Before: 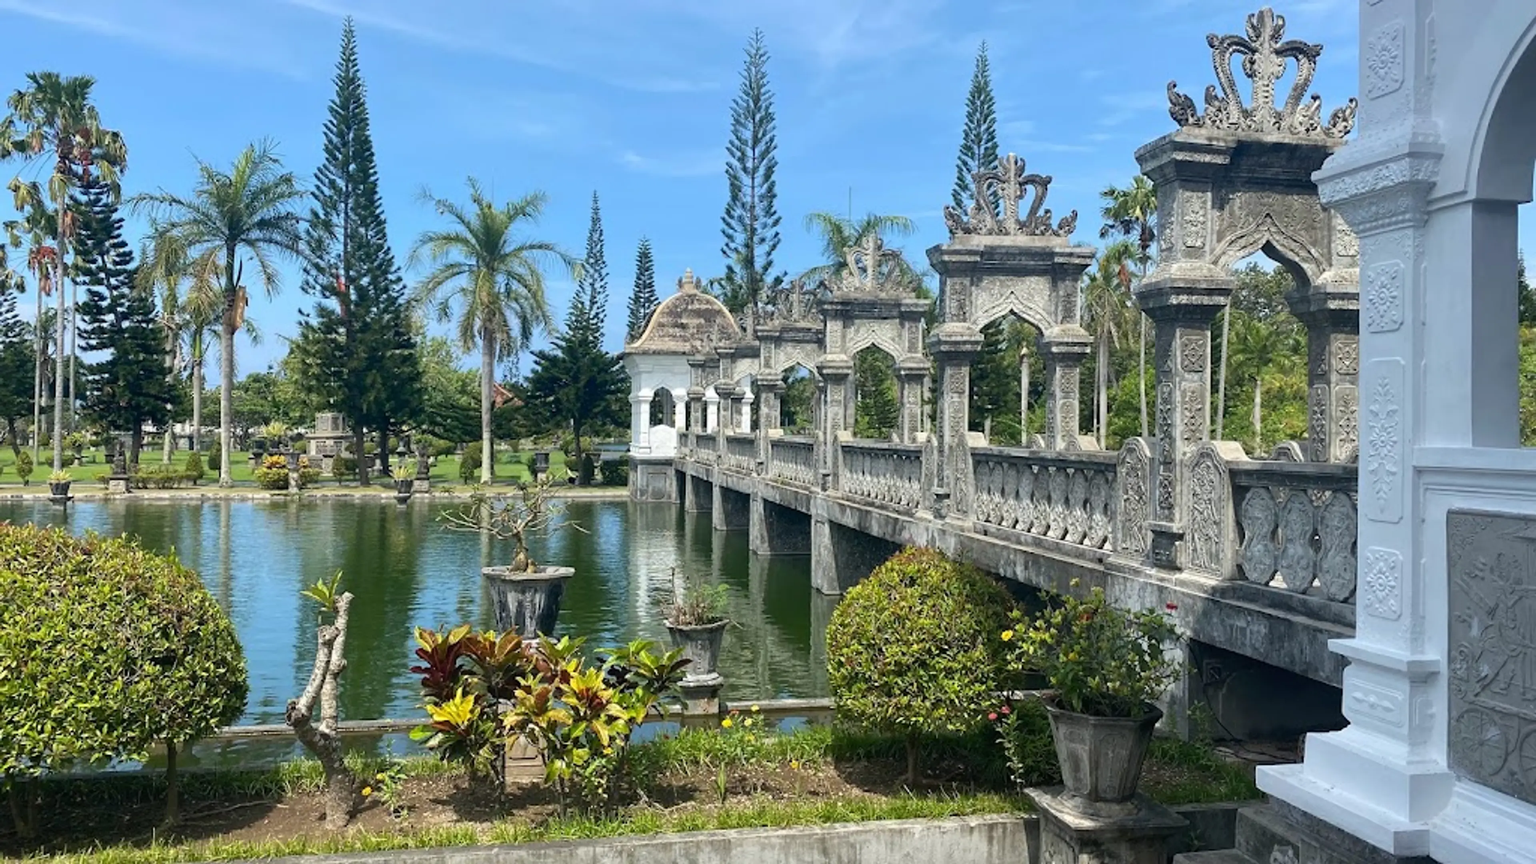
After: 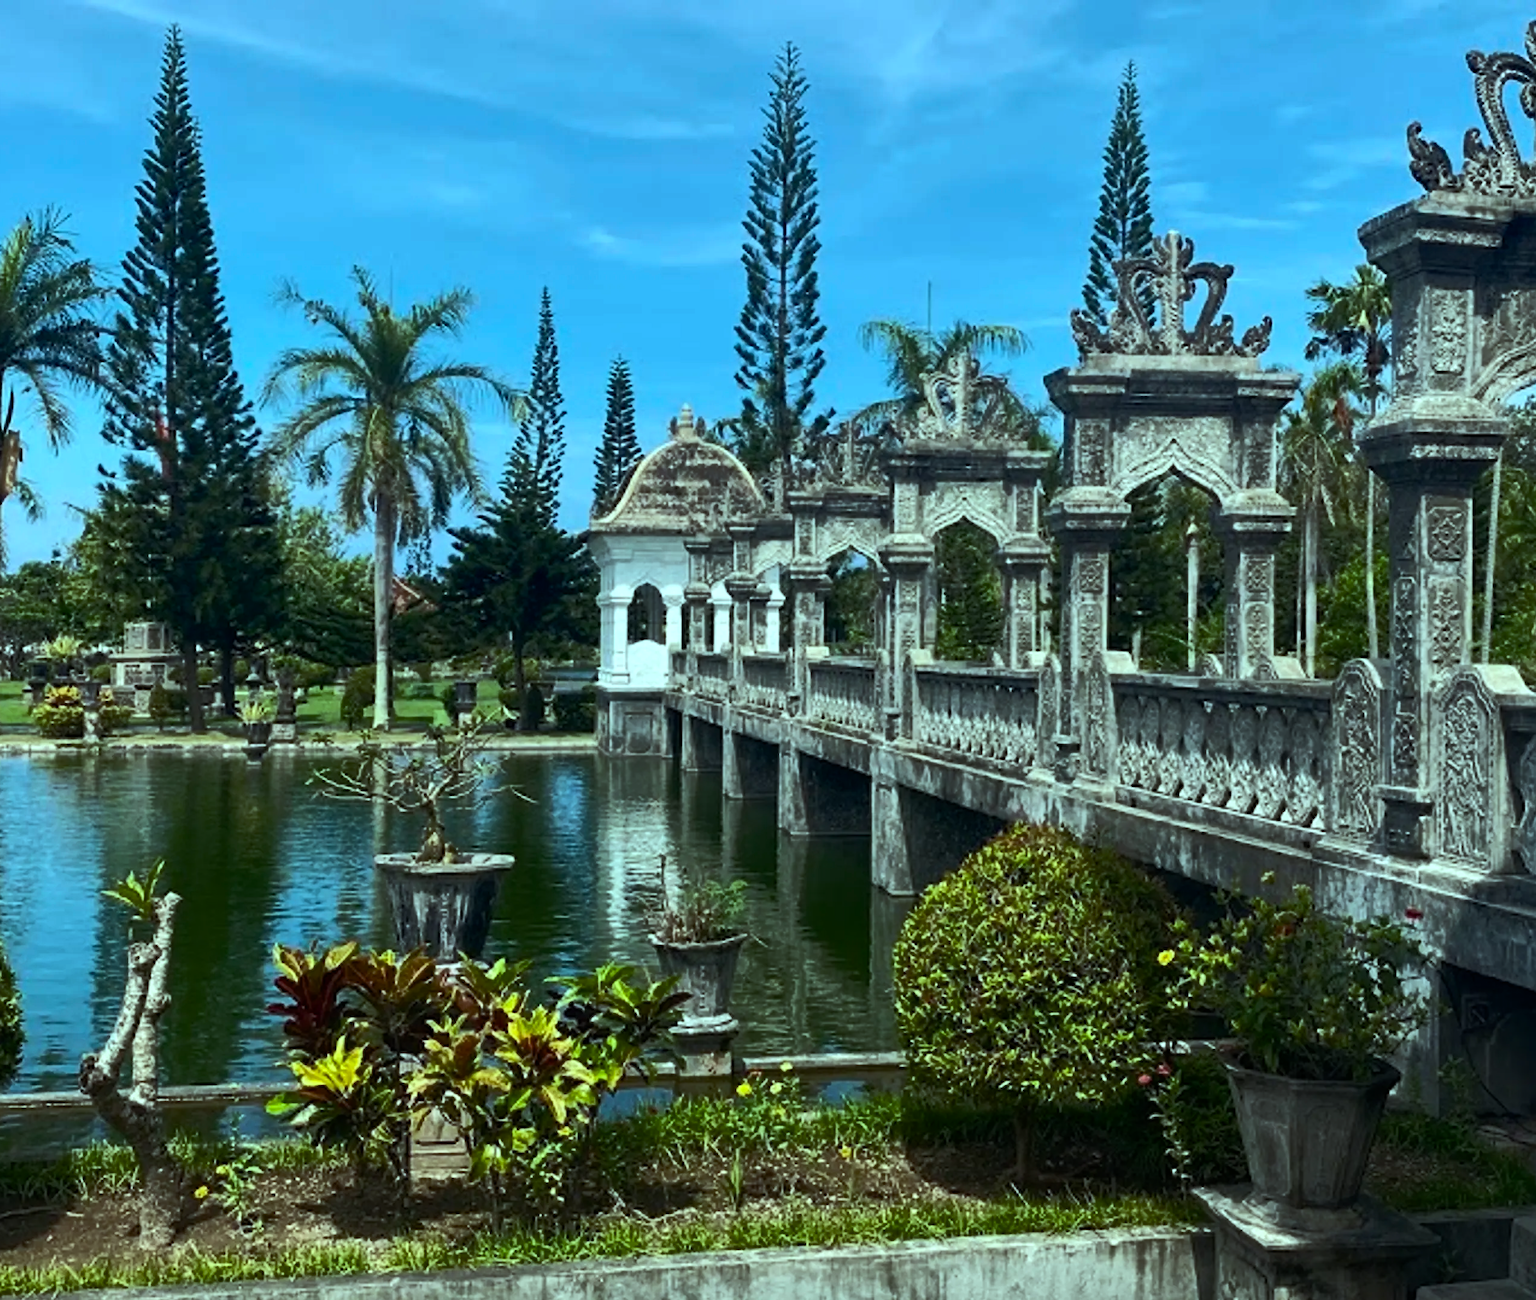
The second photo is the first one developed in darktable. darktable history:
crop and rotate: left 15.184%, right 18.418%
color balance rgb: highlights gain › chroma 4.056%, highlights gain › hue 199.19°, linear chroma grading › global chroma 0.916%, perceptual saturation grading › global saturation 1.855%, perceptual saturation grading › highlights -2.535%, perceptual saturation grading › mid-tones 4.186%, perceptual saturation grading › shadows 8.943%, perceptual brilliance grading › highlights 2.025%, perceptual brilliance grading › mid-tones -49.81%, perceptual brilliance grading › shadows -50.211%, global vibrance 15.97%, saturation formula JzAzBz (2021)
